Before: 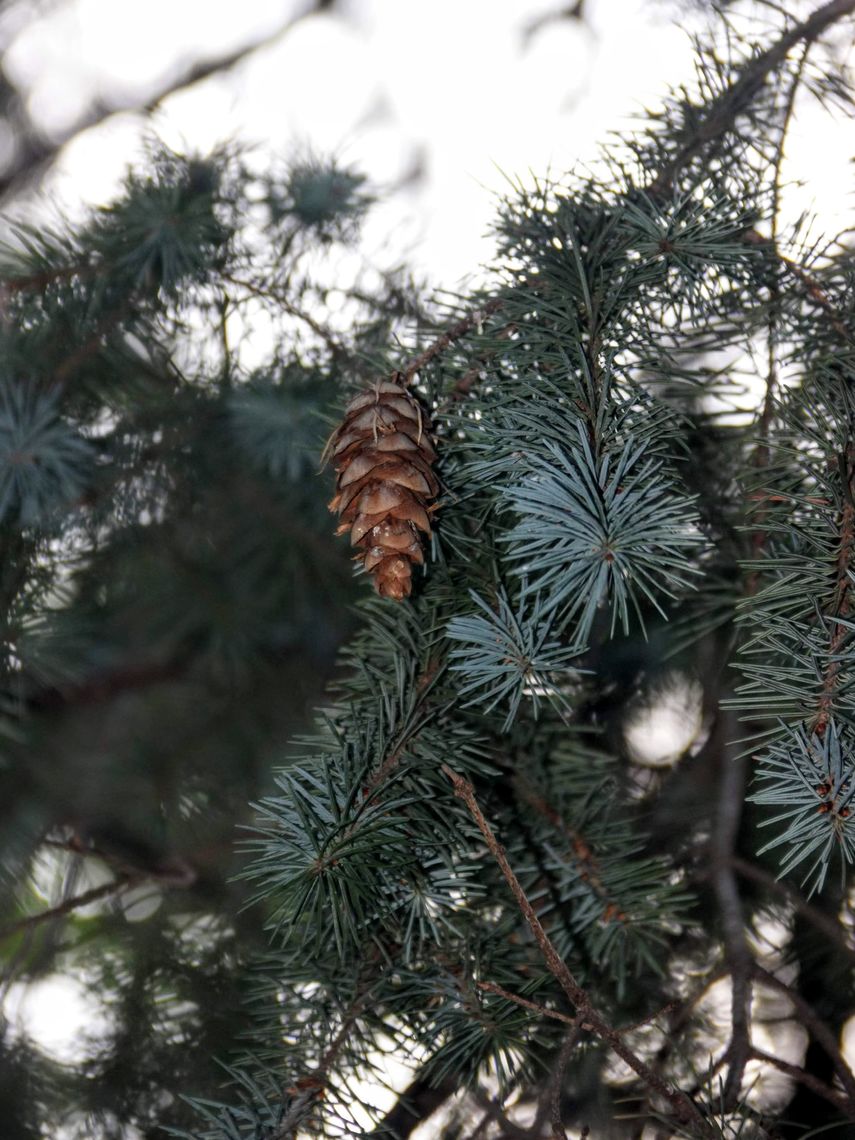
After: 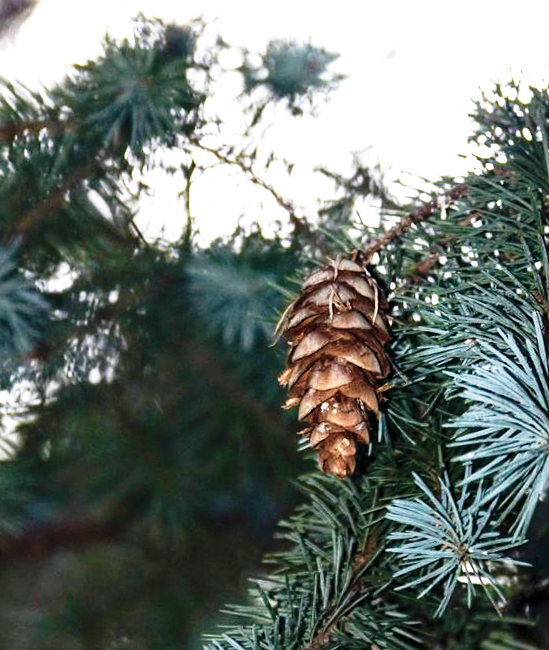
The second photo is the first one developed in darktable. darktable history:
crop and rotate: angle -4.42°, left 2.095%, top 6.654%, right 27.225%, bottom 30.58%
tone curve: curves: ch0 [(0, 0) (0.536, 0.402) (1, 1)], preserve colors basic power
base curve: curves: ch0 [(0, 0) (0.036, 0.037) (0.121, 0.228) (0.46, 0.76) (0.859, 0.983) (1, 1)], preserve colors none
color correction: highlights b* -0.026, saturation 0.803
velvia: strength 50.25%
exposure: exposure 1 EV, compensate exposure bias true, compensate highlight preservation false
sharpen: amount 0.205
